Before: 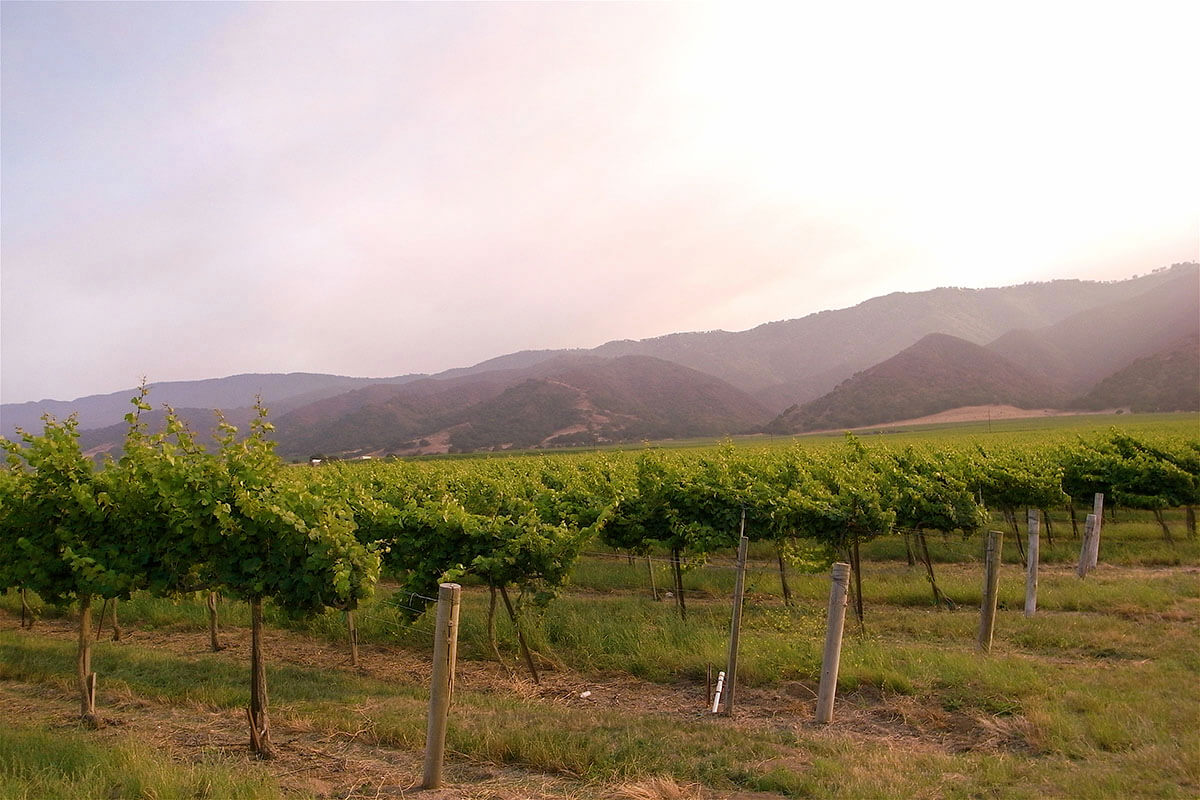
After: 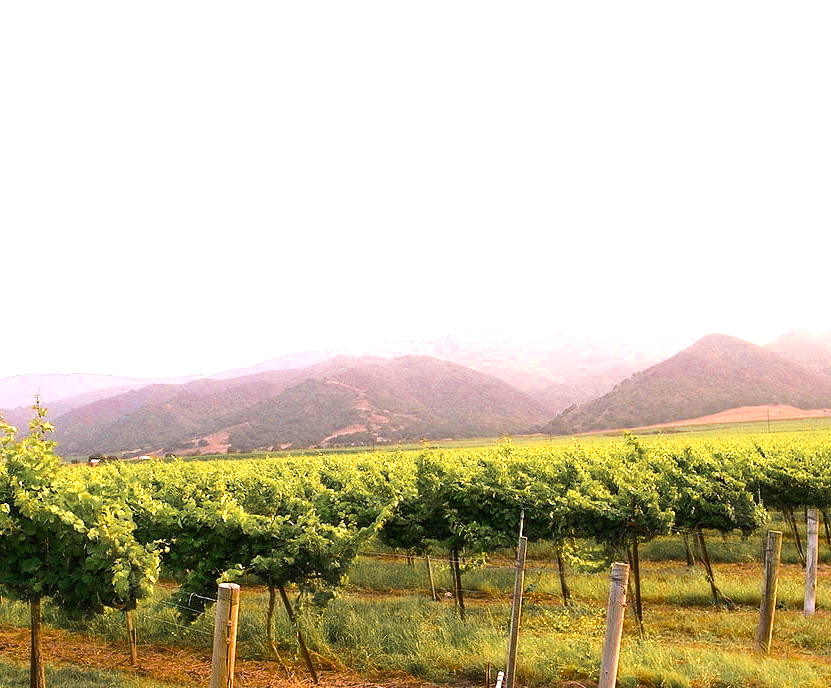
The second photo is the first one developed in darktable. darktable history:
crop: left 18.479%, right 12.2%, bottom 13.971%
color zones: curves: ch0 [(0.11, 0.396) (0.195, 0.36) (0.25, 0.5) (0.303, 0.412) (0.357, 0.544) (0.75, 0.5) (0.967, 0.328)]; ch1 [(0, 0.468) (0.112, 0.512) (0.202, 0.6) (0.25, 0.5) (0.307, 0.352) (0.357, 0.544) (0.75, 0.5) (0.963, 0.524)]
exposure: black level correction 0, exposure 1.2 EV, compensate exposure bias true, compensate highlight preservation false
tone equalizer: -8 EV -0.75 EV, -7 EV -0.7 EV, -6 EV -0.6 EV, -5 EV -0.4 EV, -3 EV 0.4 EV, -2 EV 0.6 EV, -1 EV 0.7 EV, +0 EV 0.75 EV, edges refinement/feathering 500, mask exposure compensation -1.57 EV, preserve details no
